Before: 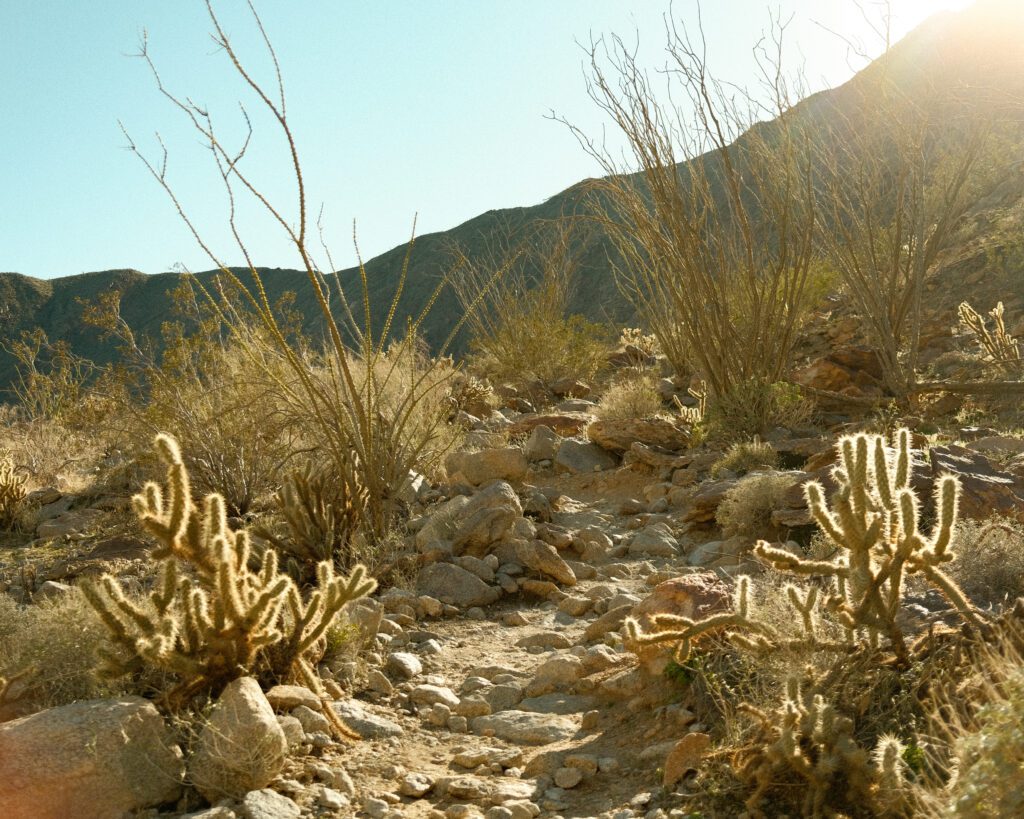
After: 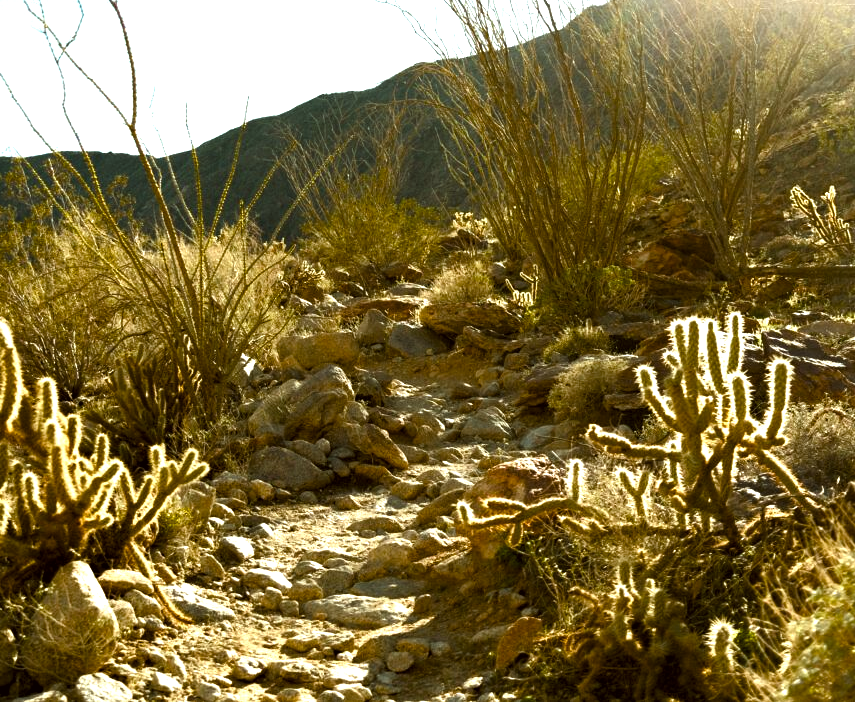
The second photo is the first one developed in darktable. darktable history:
exposure: compensate highlight preservation false
color correction: highlights a* -2.8, highlights b* -2.16, shadows a* 2.53, shadows b* 2.95
crop: left 16.446%, top 14.214%
color balance rgb: perceptual saturation grading › global saturation 20%, perceptual saturation grading › highlights -14.405%, perceptual saturation grading › shadows 49.576%
levels: levels [0.044, 0.475, 0.791]
